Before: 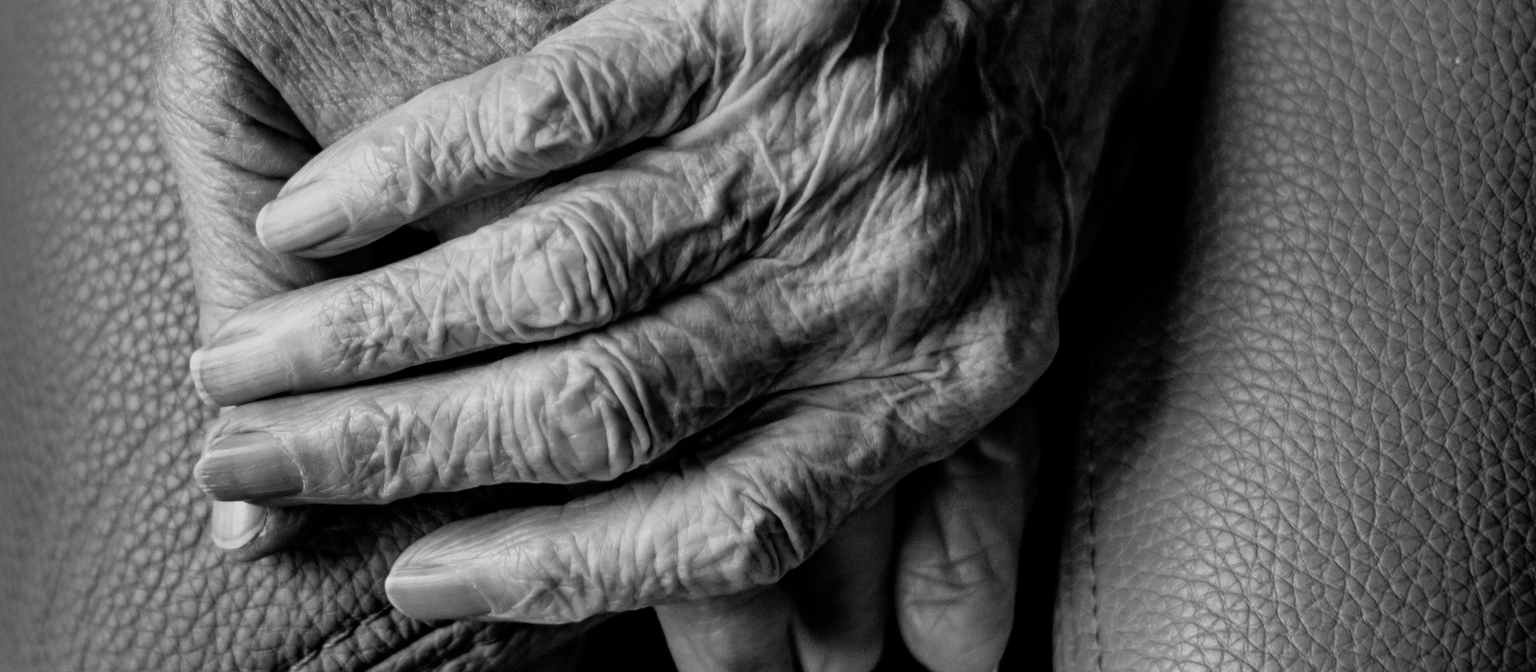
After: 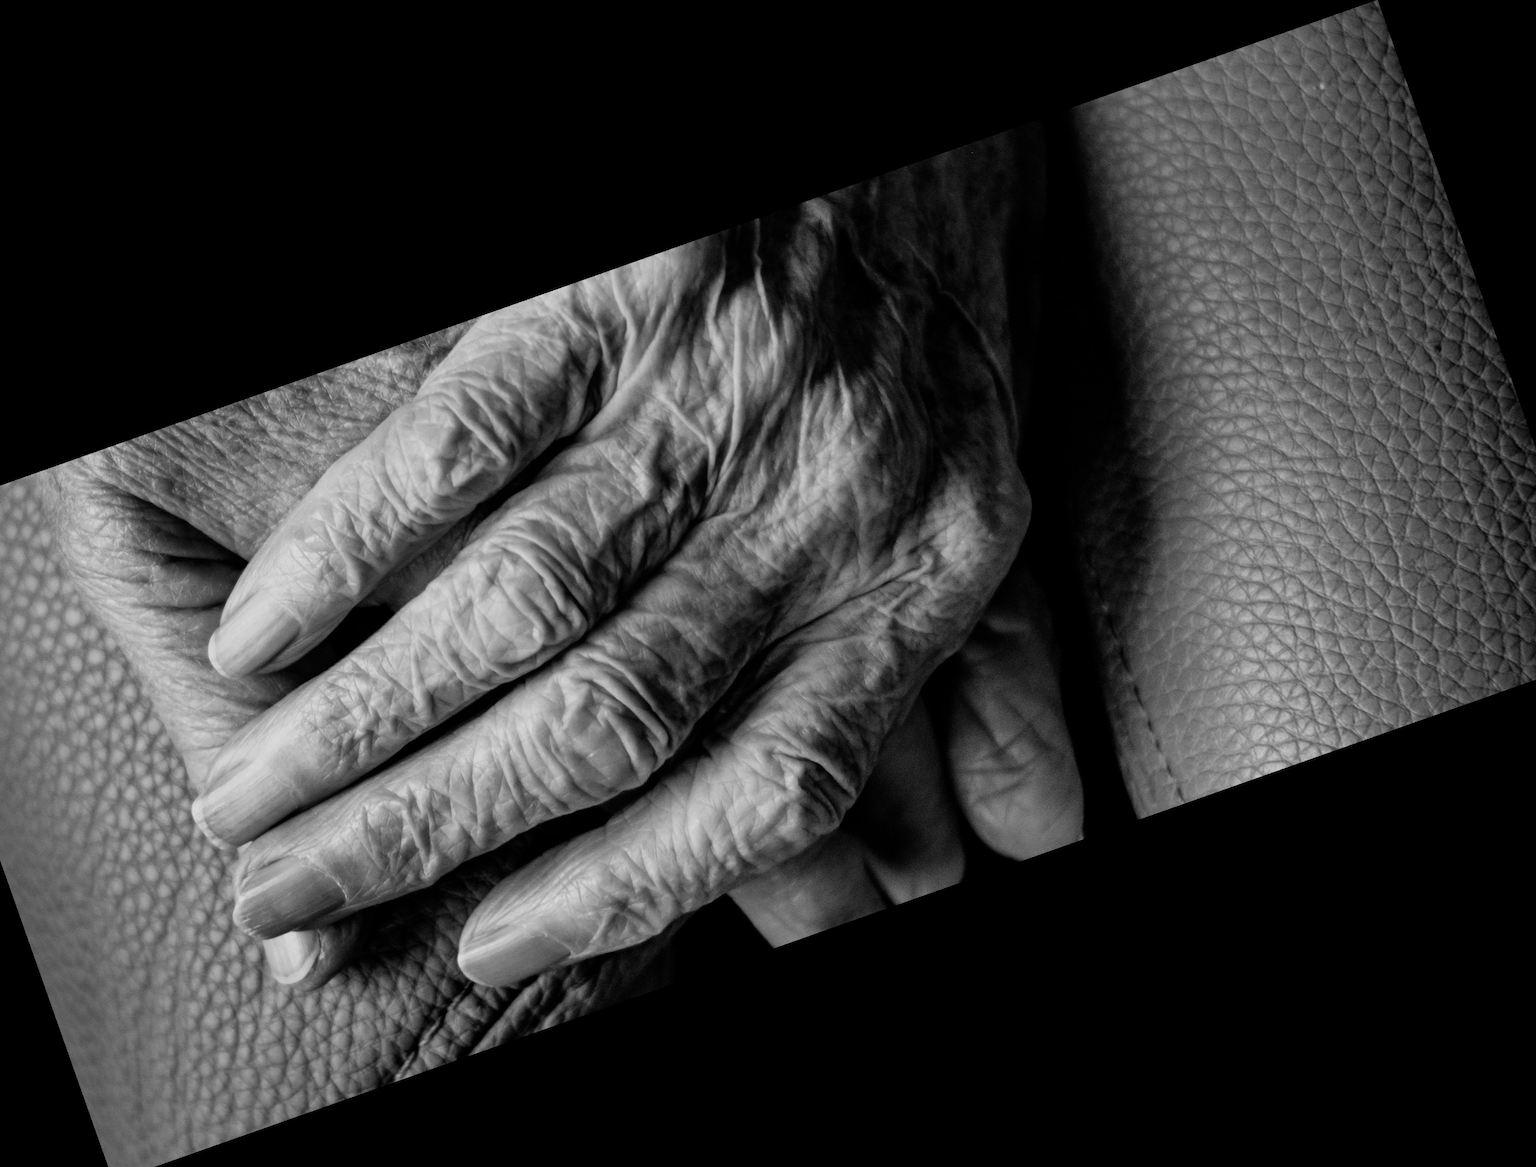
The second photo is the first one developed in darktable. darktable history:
crop and rotate: angle 19.43°, left 6.812%, right 4.125%, bottom 1.087%
color correction: saturation 1.11
